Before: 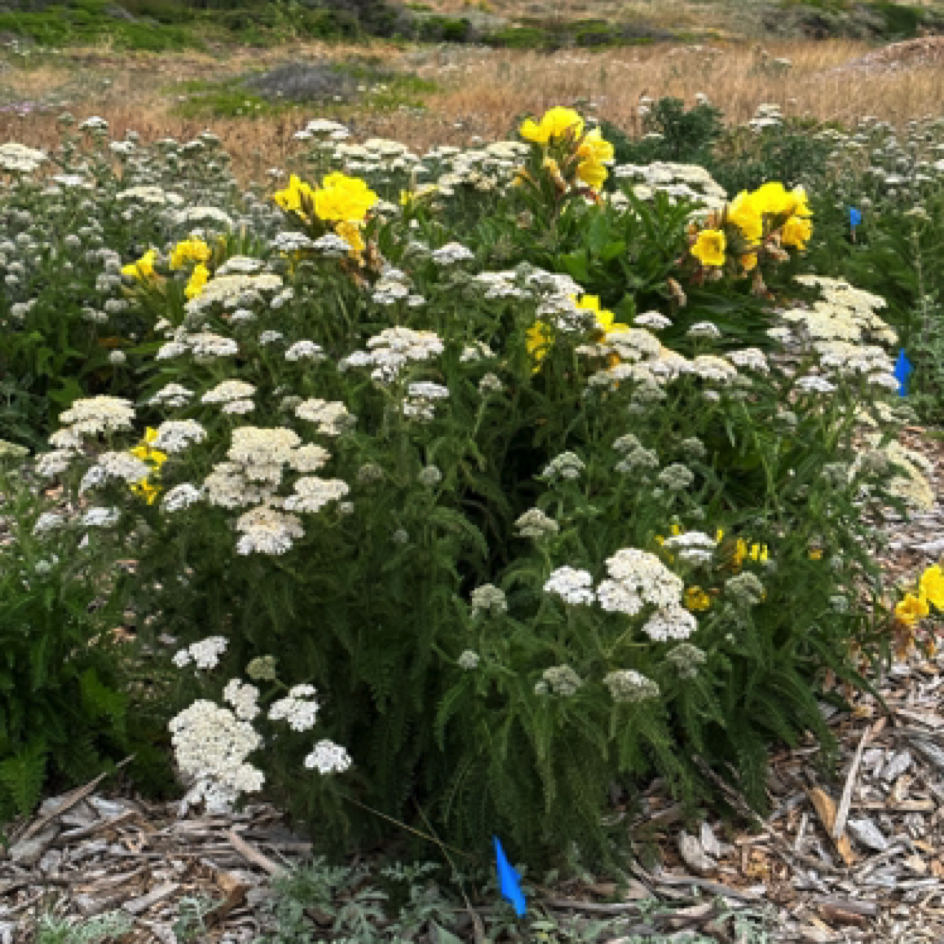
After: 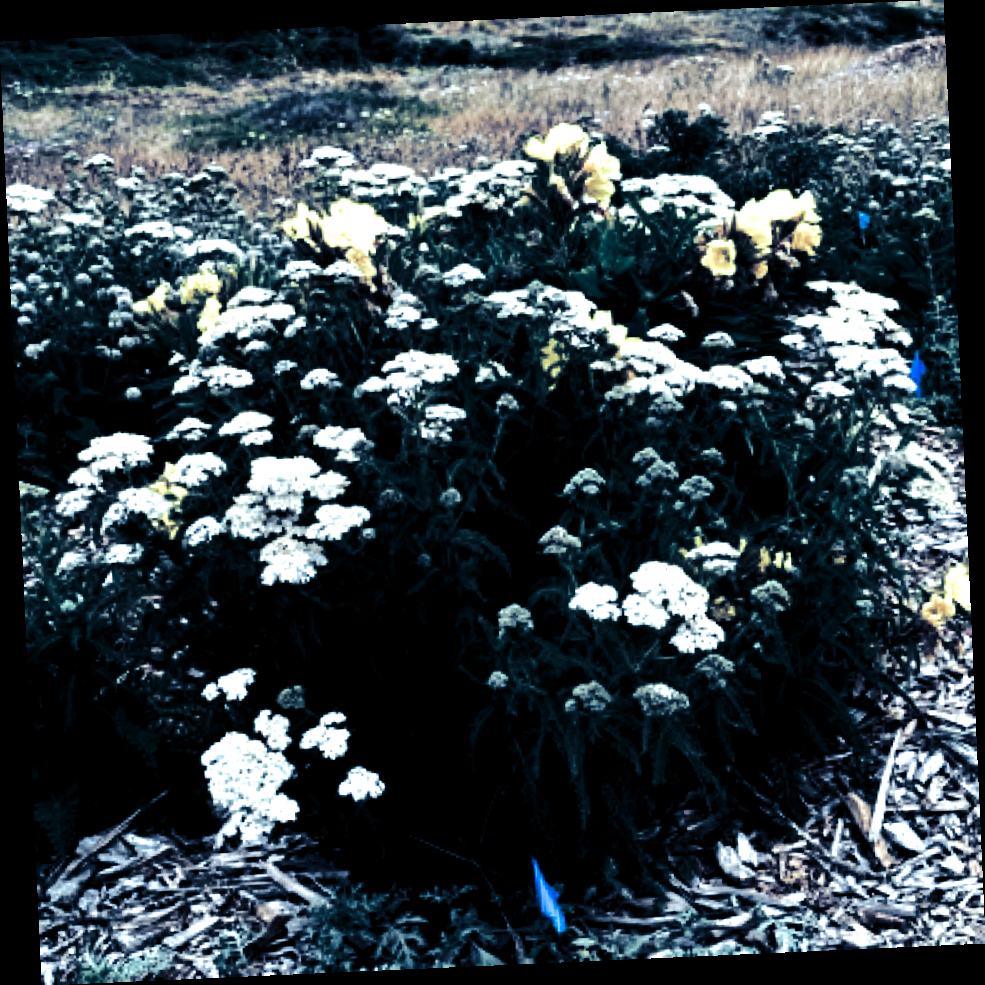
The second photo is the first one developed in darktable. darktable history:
color balance: input saturation 100.43%, contrast fulcrum 14.22%, output saturation 70.41%
rotate and perspective: rotation -2.56°, automatic cropping off
tone equalizer: -8 EV -1.08 EV, -7 EV -1.01 EV, -6 EV -0.867 EV, -5 EV -0.578 EV, -3 EV 0.578 EV, -2 EV 0.867 EV, -1 EV 1.01 EV, +0 EV 1.08 EV, edges refinement/feathering 500, mask exposure compensation -1.57 EV, preserve details no
base curve: curves: ch0 [(0, 0) (0.073, 0.04) (0.157, 0.139) (0.492, 0.492) (0.758, 0.758) (1, 1)], preserve colors none
color correction: highlights a* -9.35, highlights b* -23.15
split-toning: shadows › hue 226.8°, shadows › saturation 0.84
exposure: black level correction 0.029, exposure -0.073 EV, compensate highlight preservation false
